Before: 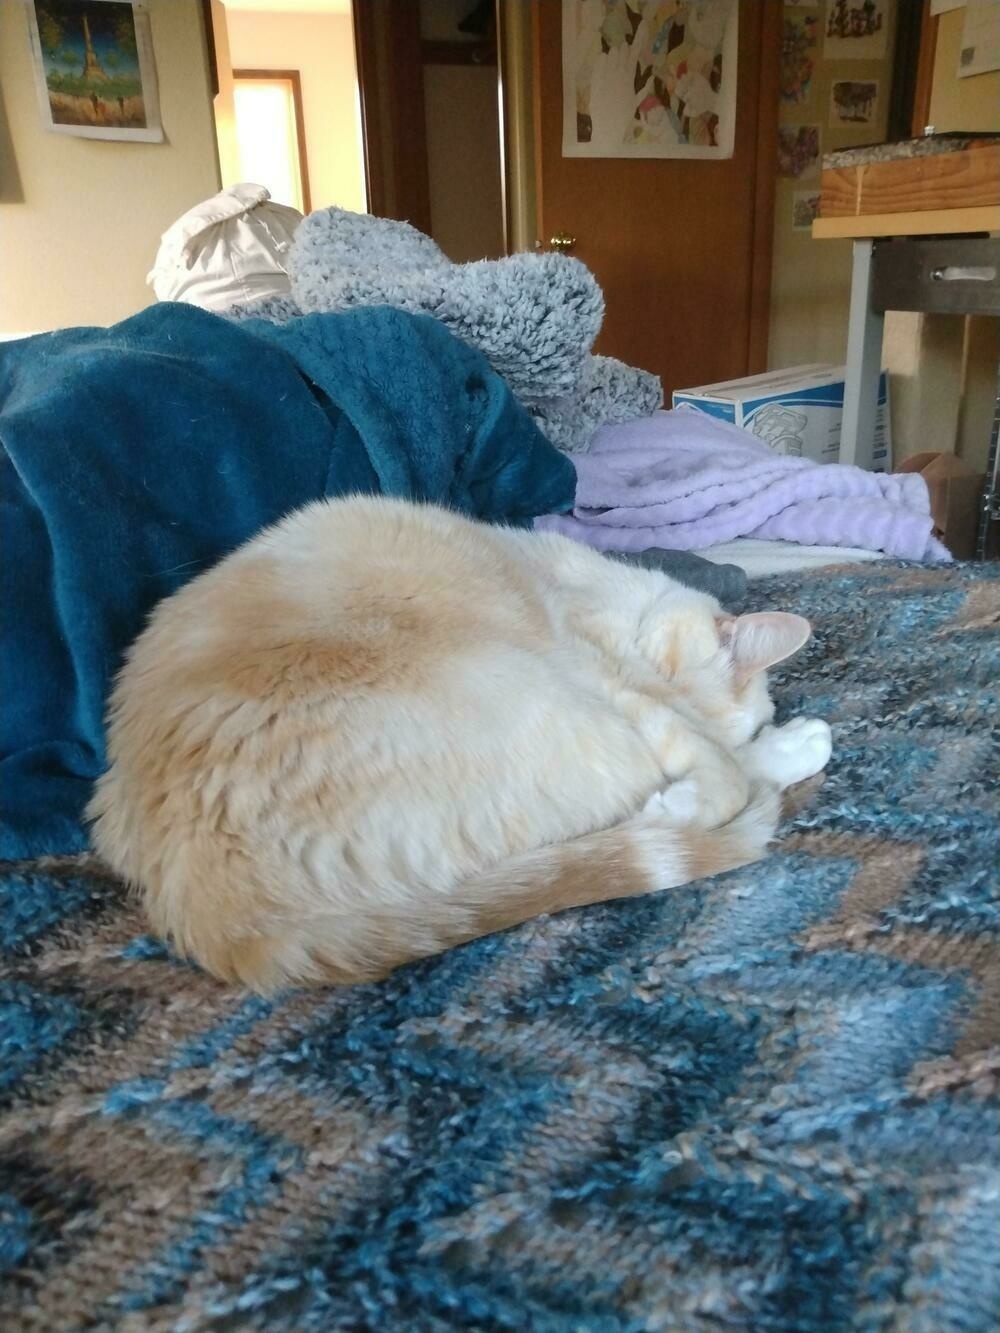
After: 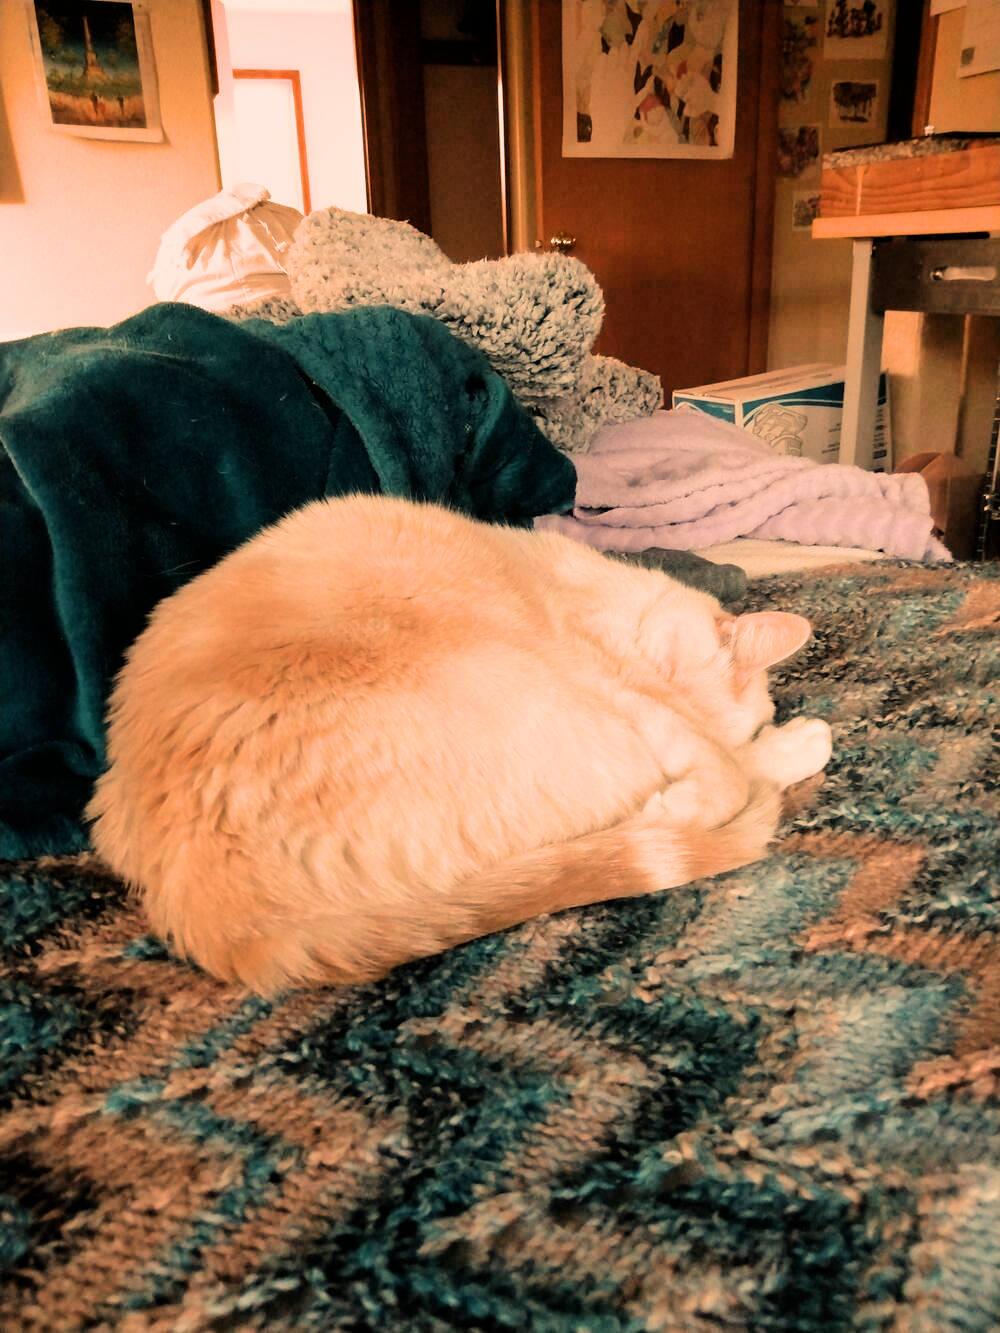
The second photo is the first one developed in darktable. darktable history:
filmic rgb: black relative exposure -5 EV, white relative exposure 3.5 EV, hardness 3.19, contrast 1.4, highlights saturation mix -30%
white balance: red 1.467, blue 0.684
